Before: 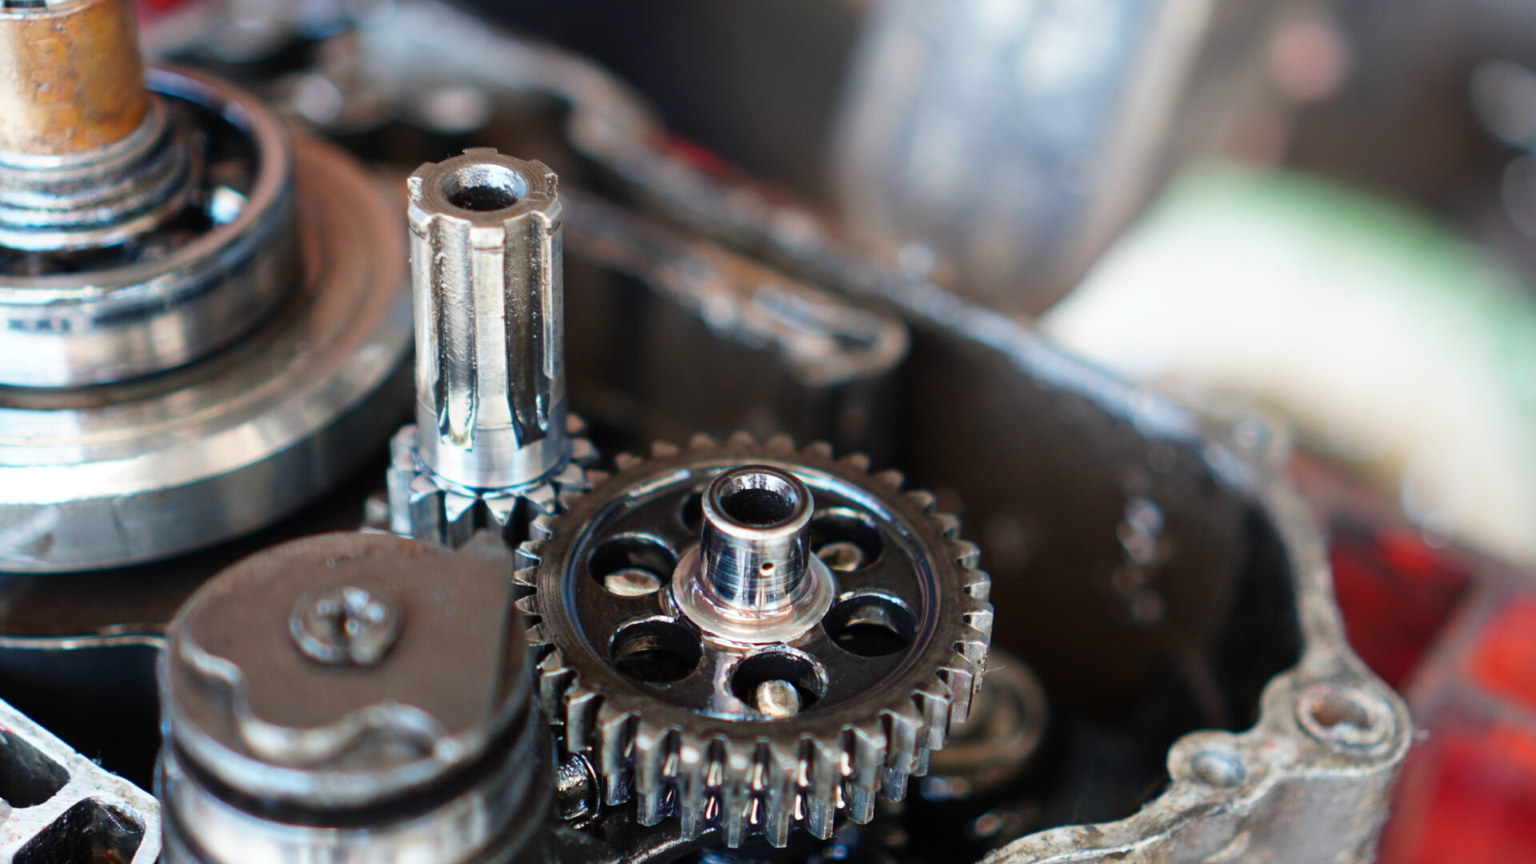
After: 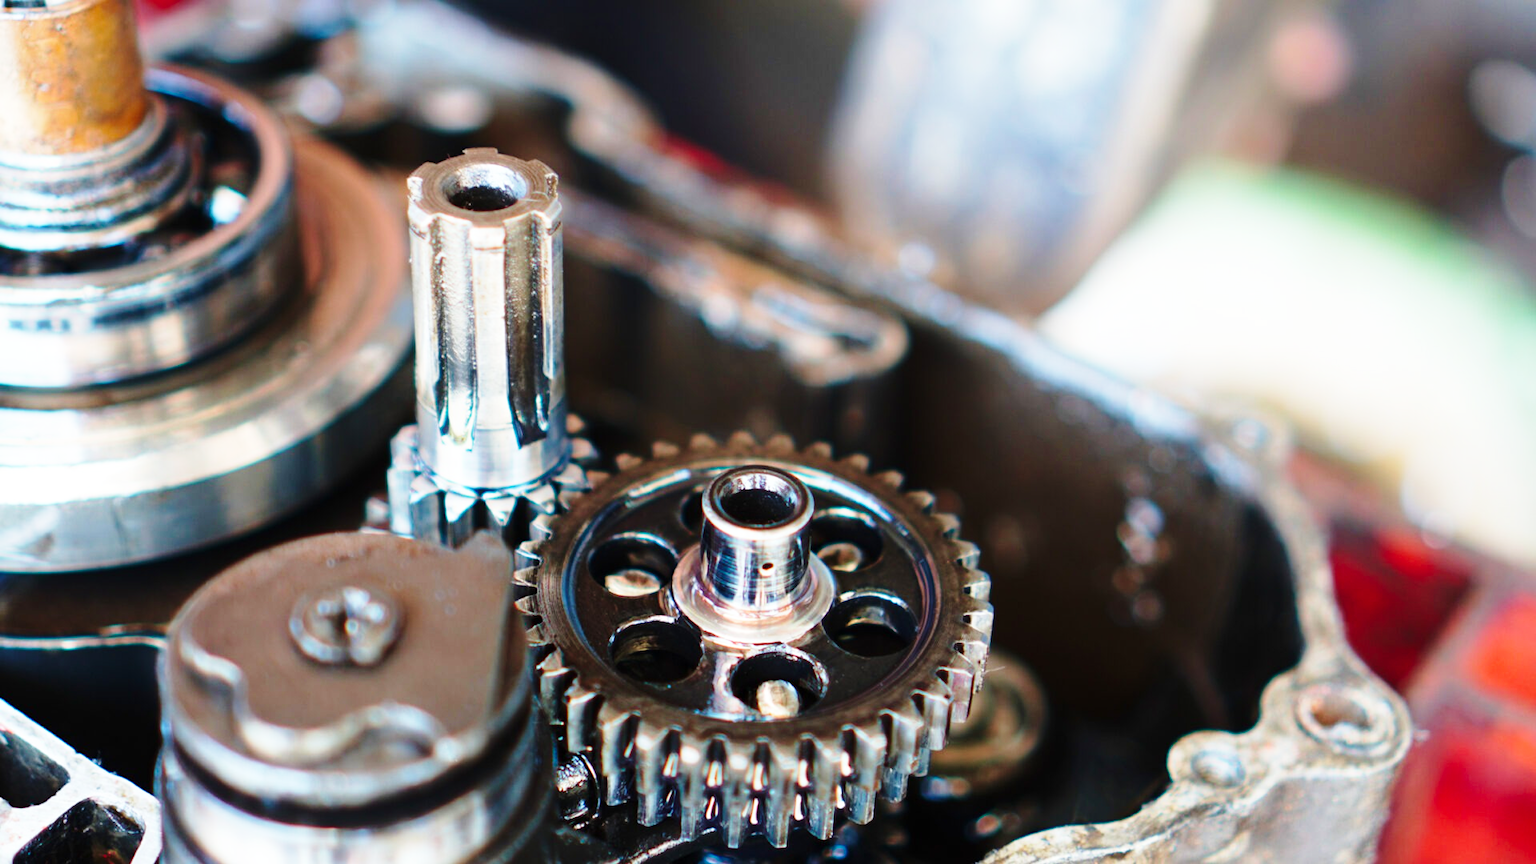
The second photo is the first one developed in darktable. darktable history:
base curve: curves: ch0 [(0, 0) (0.028, 0.03) (0.121, 0.232) (0.46, 0.748) (0.859, 0.968) (1, 1)], preserve colors none
velvia: strength 29%
